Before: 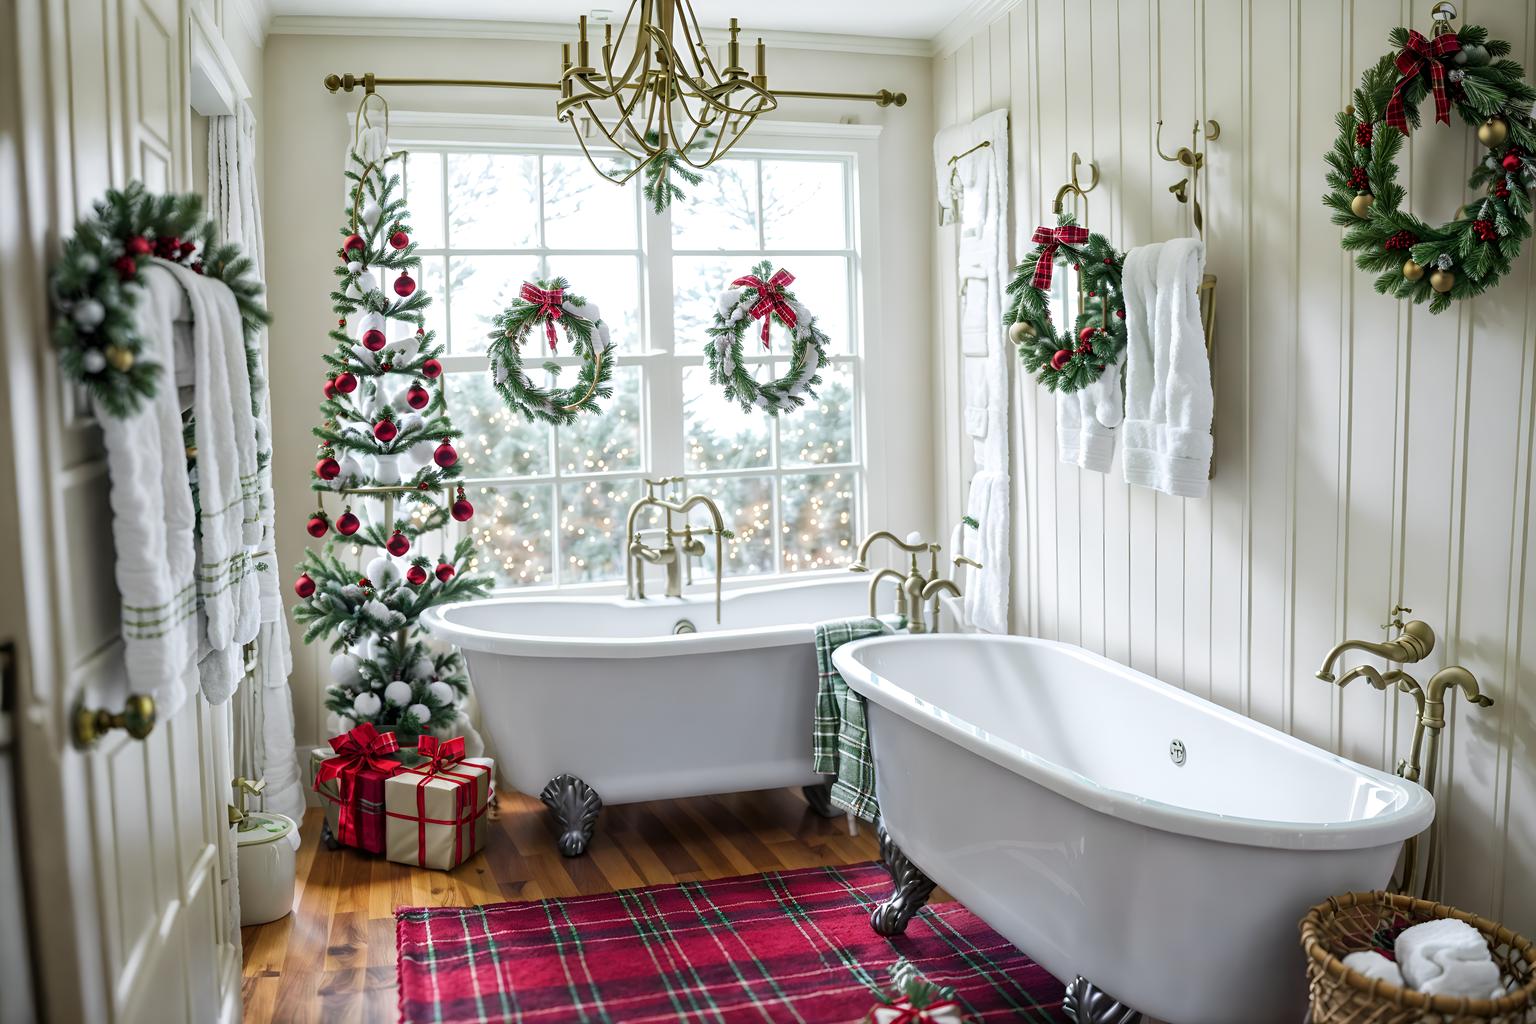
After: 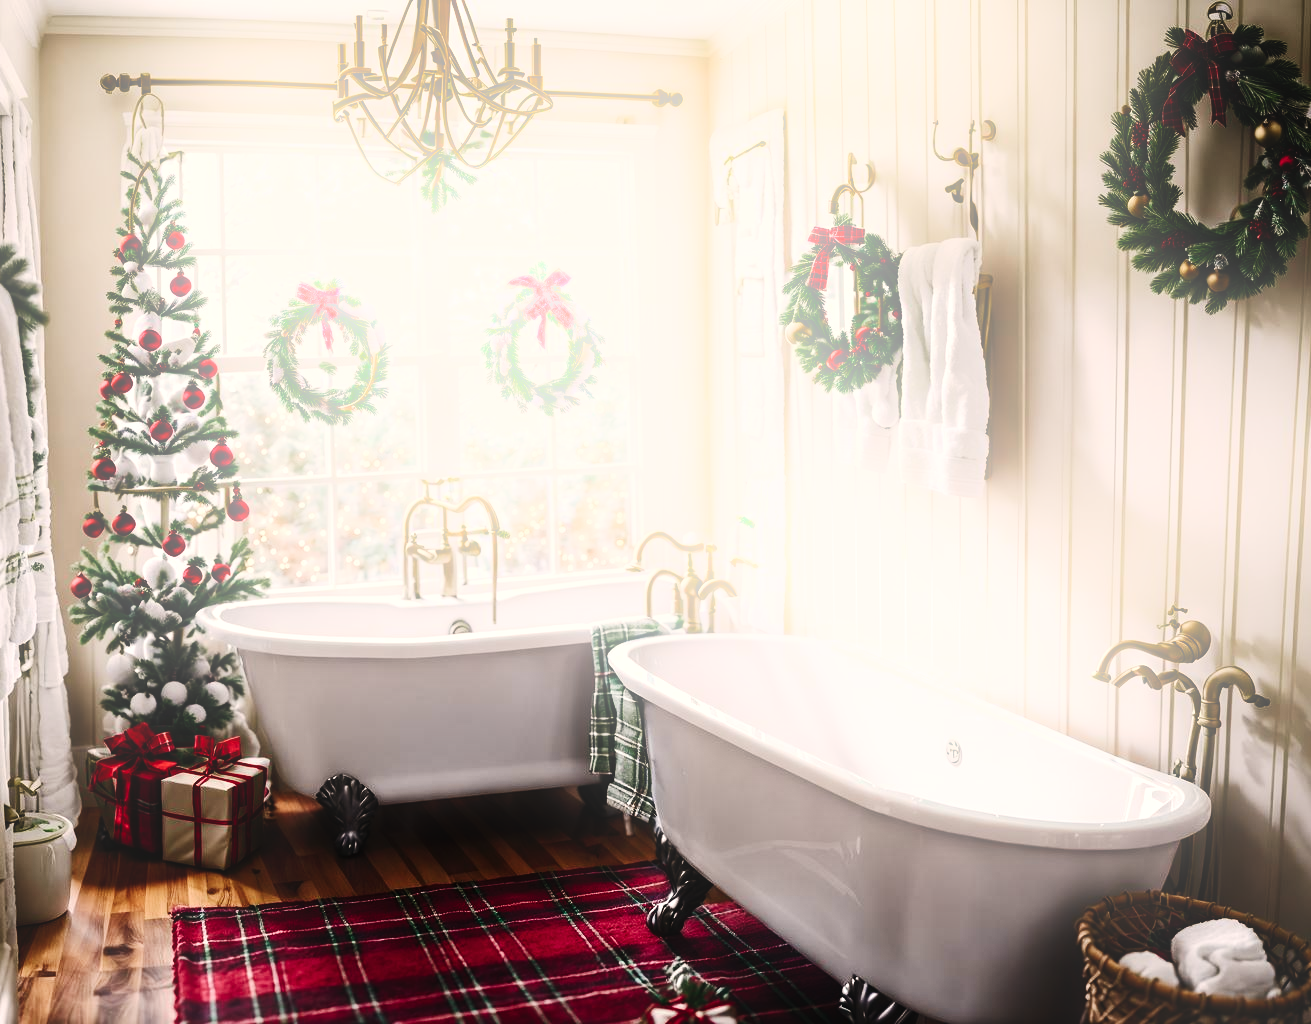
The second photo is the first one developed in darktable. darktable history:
crop and rotate: left 14.584%
tone curve: curves: ch0 [(0, 0) (0.003, 0.007) (0.011, 0.009) (0.025, 0.014) (0.044, 0.022) (0.069, 0.029) (0.1, 0.037) (0.136, 0.052) (0.177, 0.083) (0.224, 0.121) (0.277, 0.177) (0.335, 0.258) (0.399, 0.351) (0.468, 0.454) (0.543, 0.557) (0.623, 0.654) (0.709, 0.744) (0.801, 0.825) (0.898, 0.909) (1, 1)], preserve colors none
white balance: red 1.127, blue 0.943
bloom: on, module defaults
color balance rgb: perceptual saturation grading › highlights -31.88%, perceptual saturation grading › mid-tones 5.8%, perceptual saturation grading › shadows 18.12%, perceptual brilliance grading › highlights 3.62%, perceptual brilliance grading › mid-tones -18.12%, perceptual brilliance grading › shadows -41.3%
